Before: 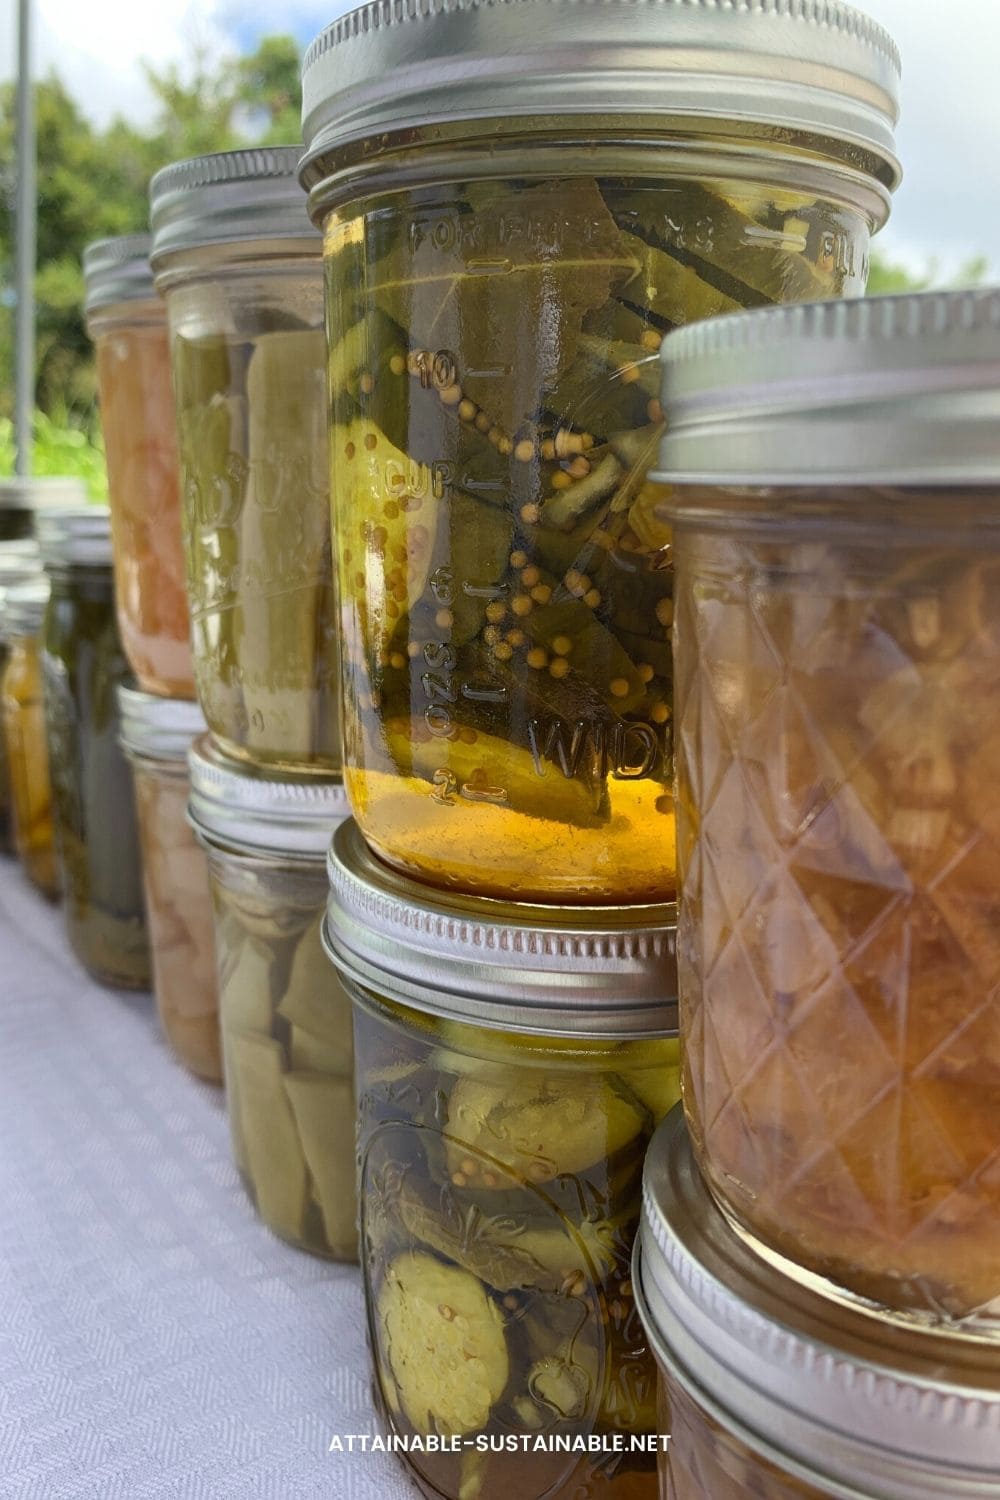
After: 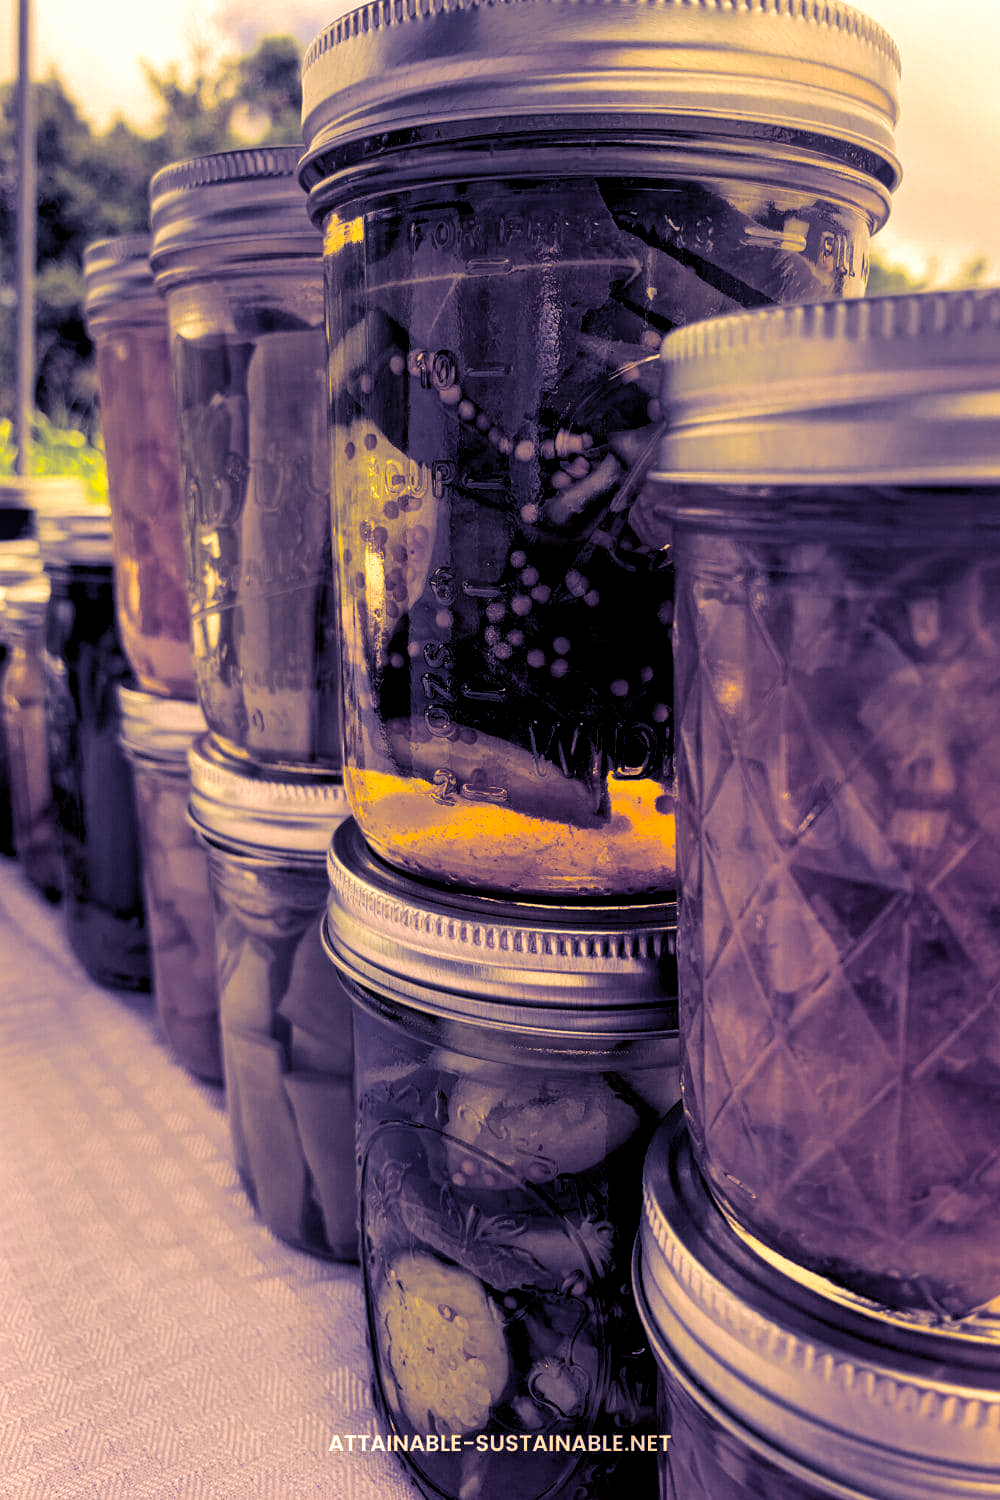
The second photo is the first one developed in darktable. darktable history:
rgb levels: levels [[0.034, 0.472, 0.904], [0, 0.5, 1], [0, 0.5, 1]]
split-toning: shadows › hue 242.67°, shadows › saturation 0.733, highlights › hue 45.33°, highlights › saturation 0.667, balance -53.304, compress 21.15%
color correction: highlights a* 17.94, highlights b* 35.39, shadows a* 1.48, shadows b* 6.42, saturation 1.01
shadows and highlights: shadows 25, highlights -25
local contrast: on, module defaults
